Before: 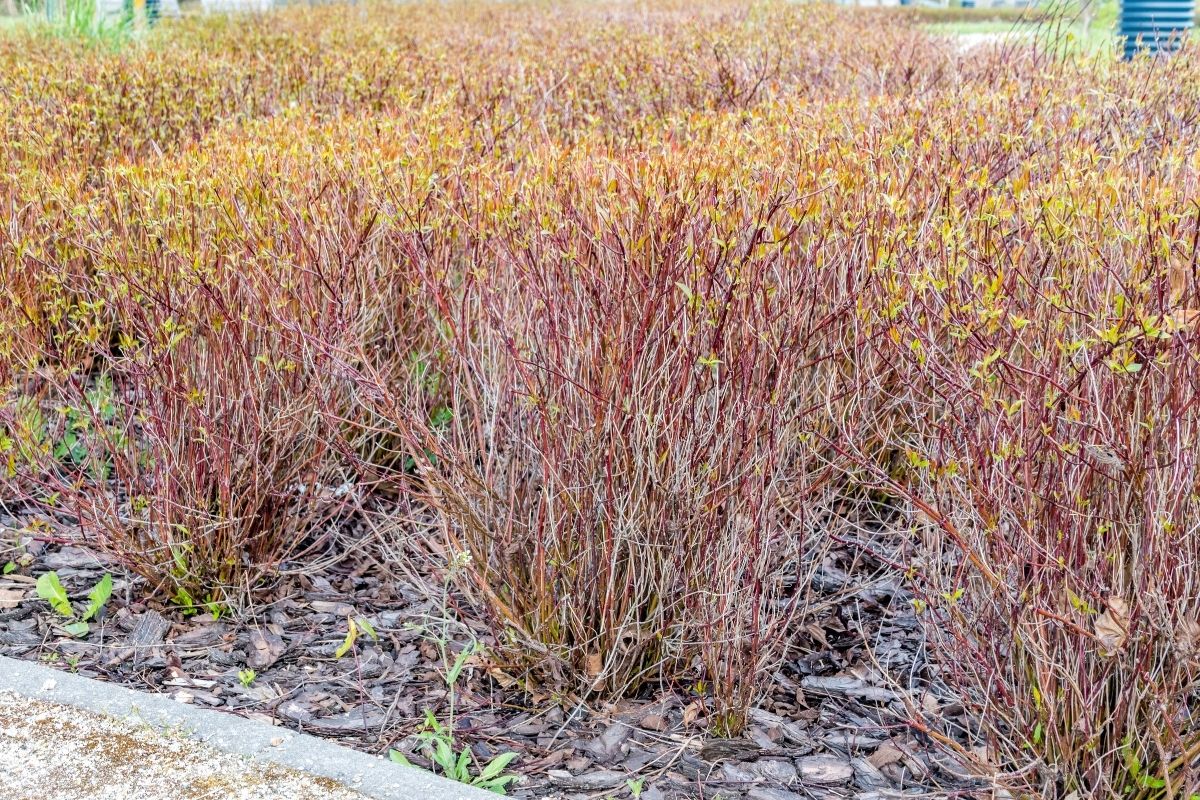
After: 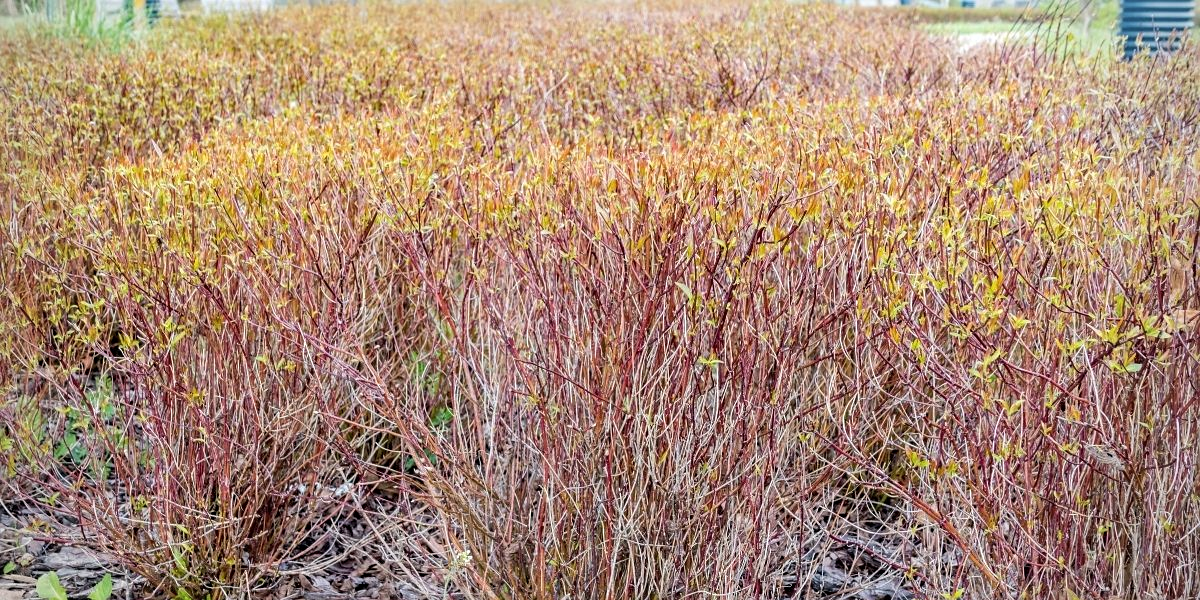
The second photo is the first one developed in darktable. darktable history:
sharpen: amount 0.206
vignetting: fall-off radius 61.19%, unbound false
crop: bottom 24.99%
